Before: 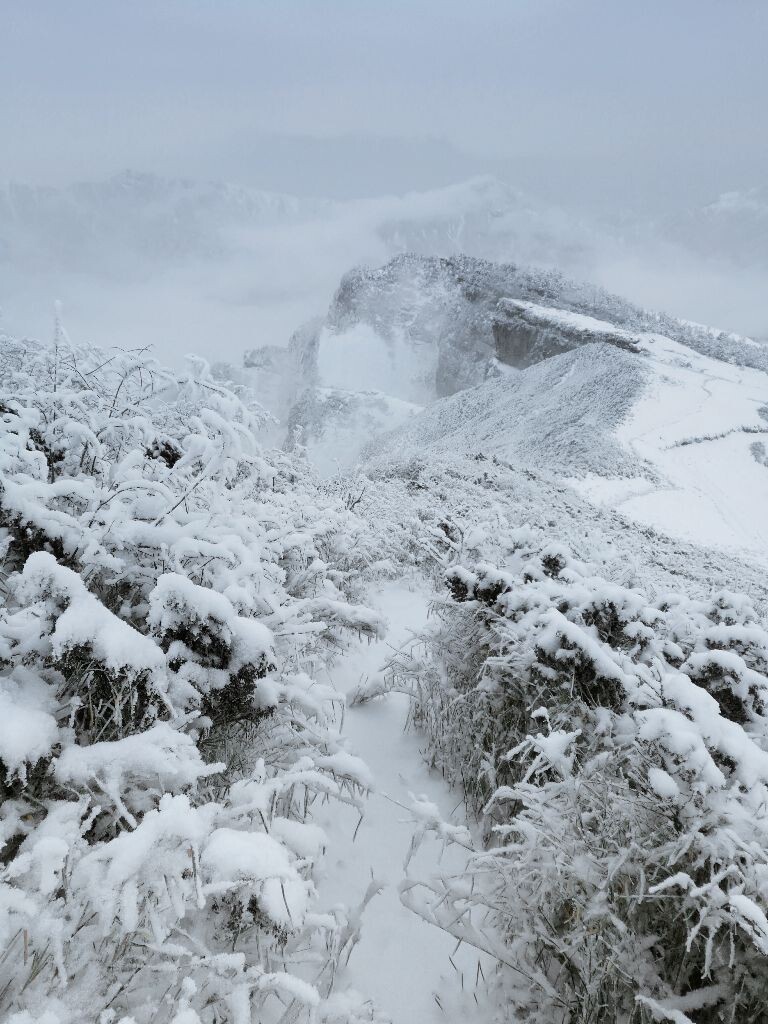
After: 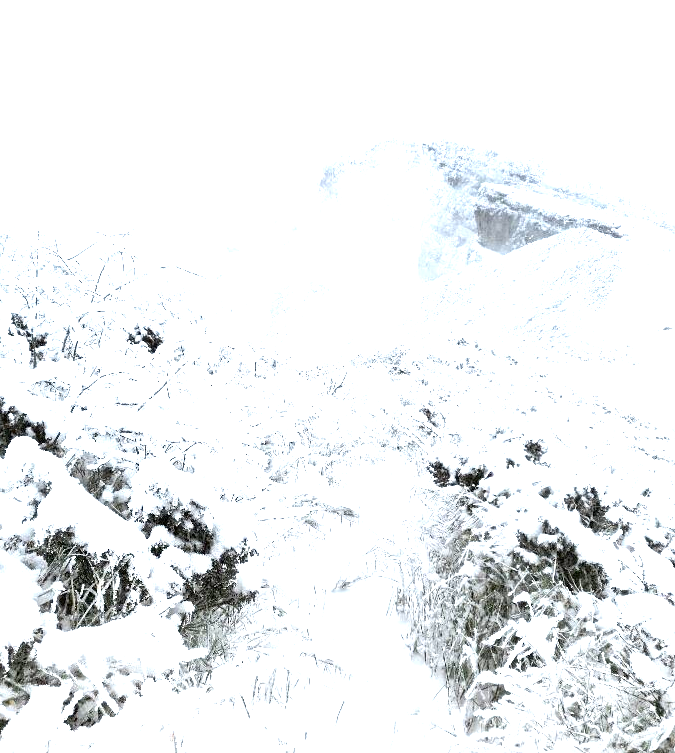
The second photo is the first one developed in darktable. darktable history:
crop and rotate: left 2.425%, top 11.305%, right 9.6%, bottom 15.08%
exposure: black level correction 0.001, exposure 1.84 EV, compensate highlight preservation false
